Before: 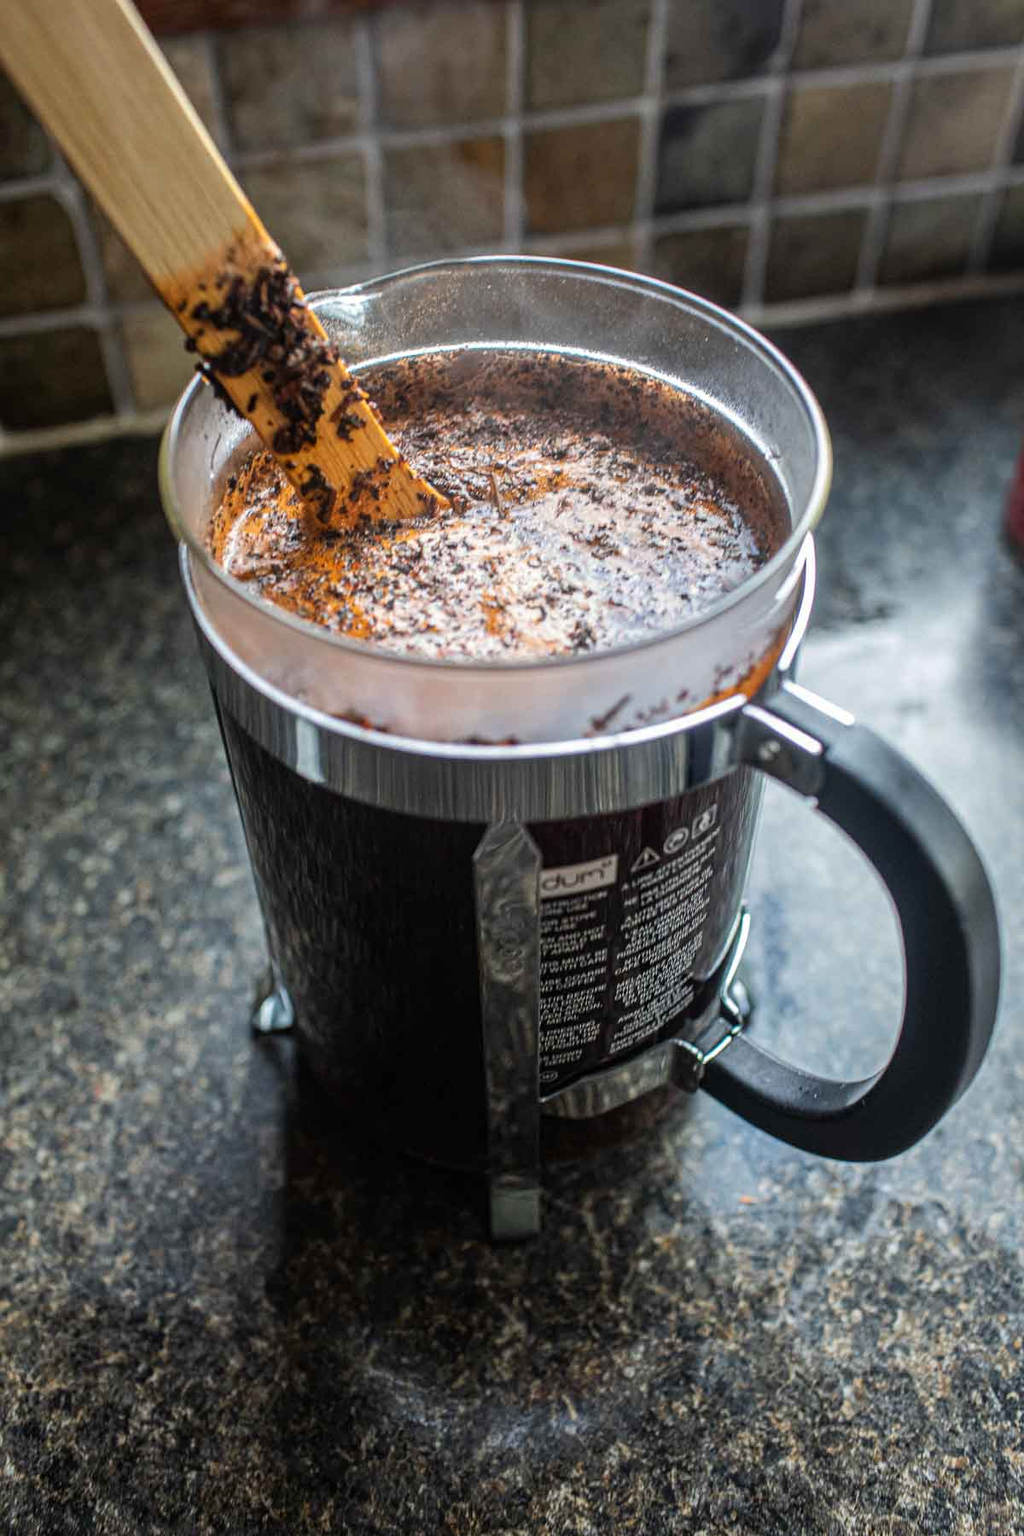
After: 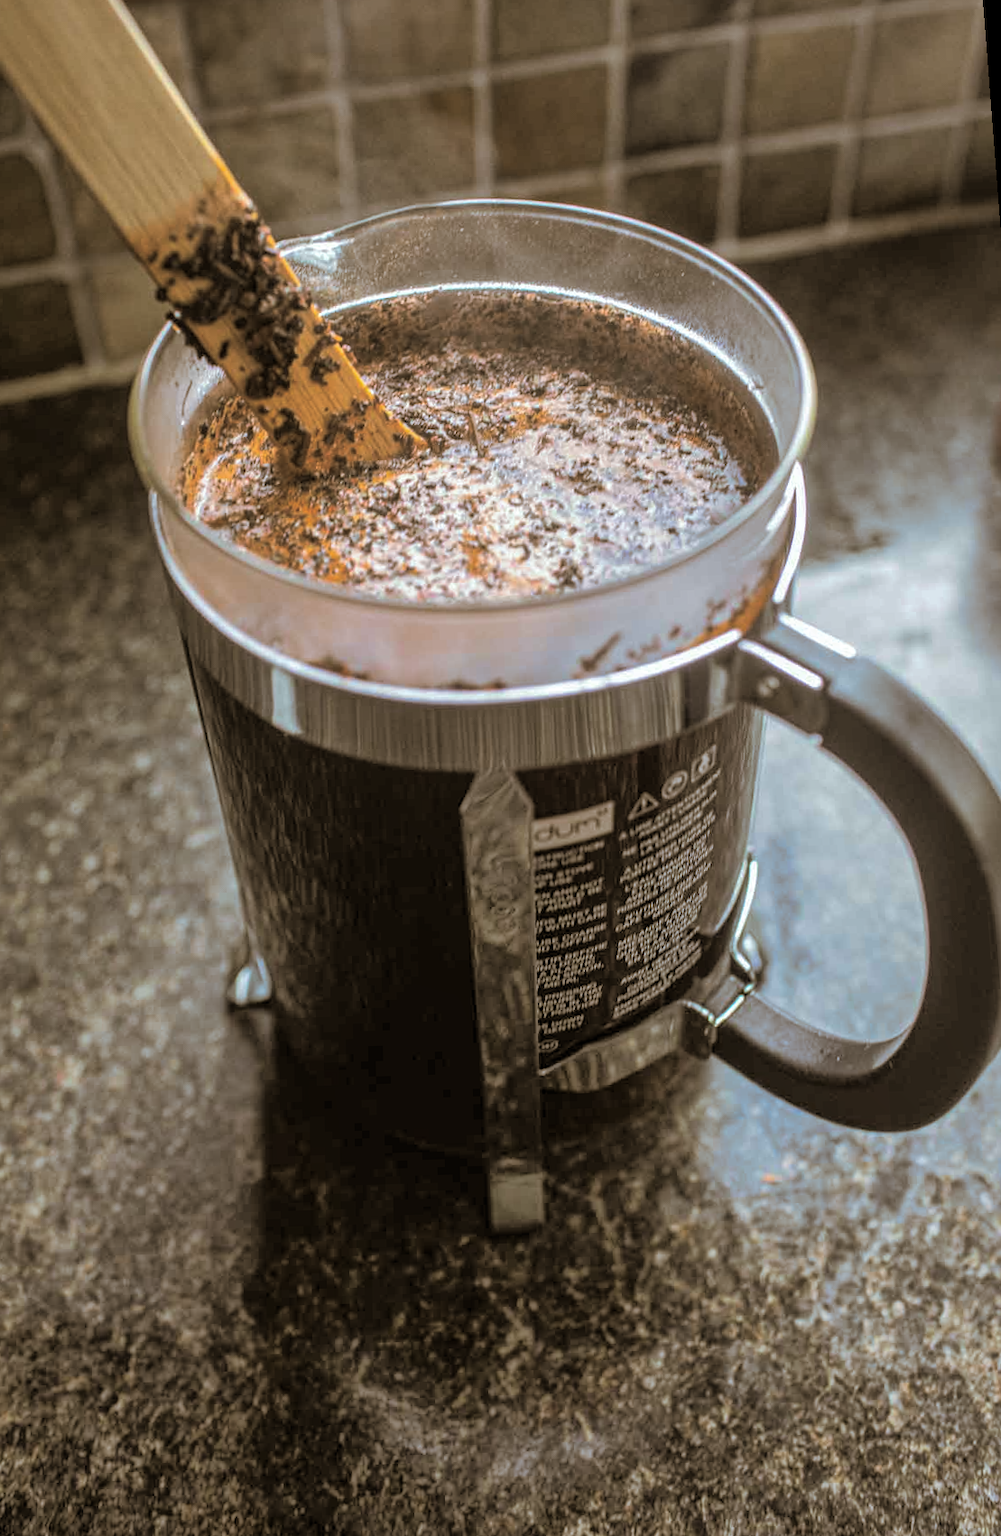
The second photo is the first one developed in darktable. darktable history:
shadows and highlights: on, module defaults
rotate and perspective: rotation -1.68°, lens shift (vertical) -0.146, crop left 0.049, crop right 0.912, crop top 0.032, crop bottom 0.96
split-toning: shadows › hue 37.98°, highlights › hue 185.58°, balance -55.261
